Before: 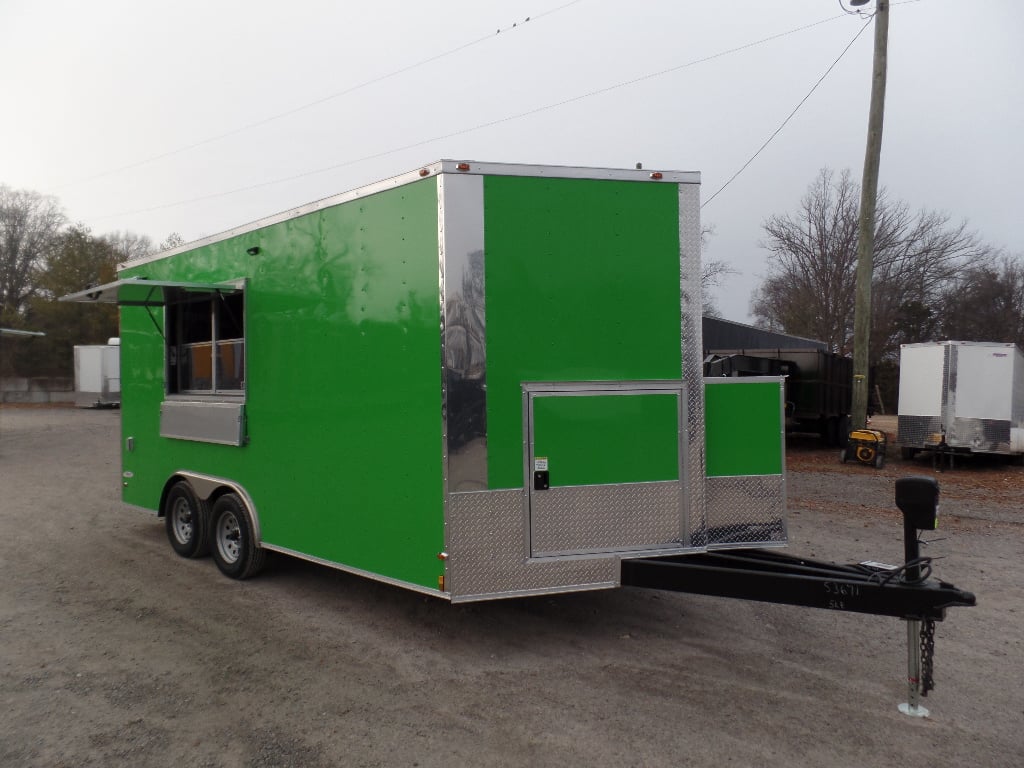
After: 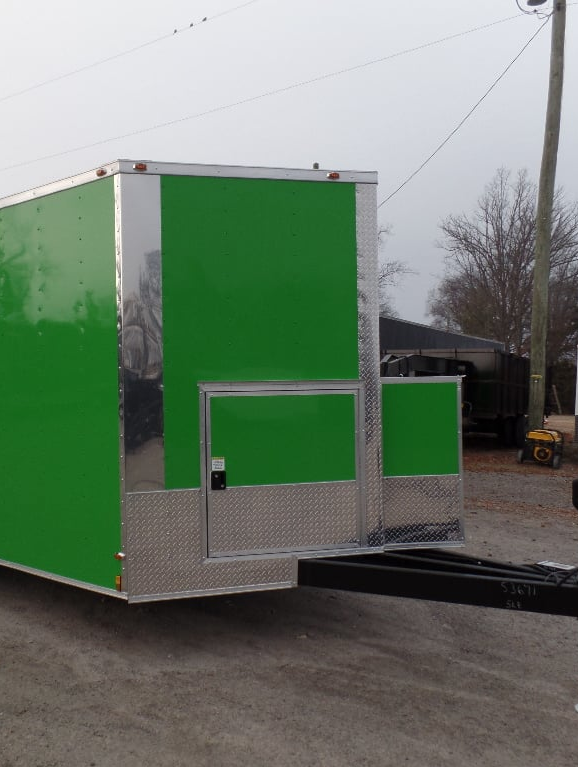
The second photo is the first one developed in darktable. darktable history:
crop: left 31.569%, top 0.016%, right 11.978%
